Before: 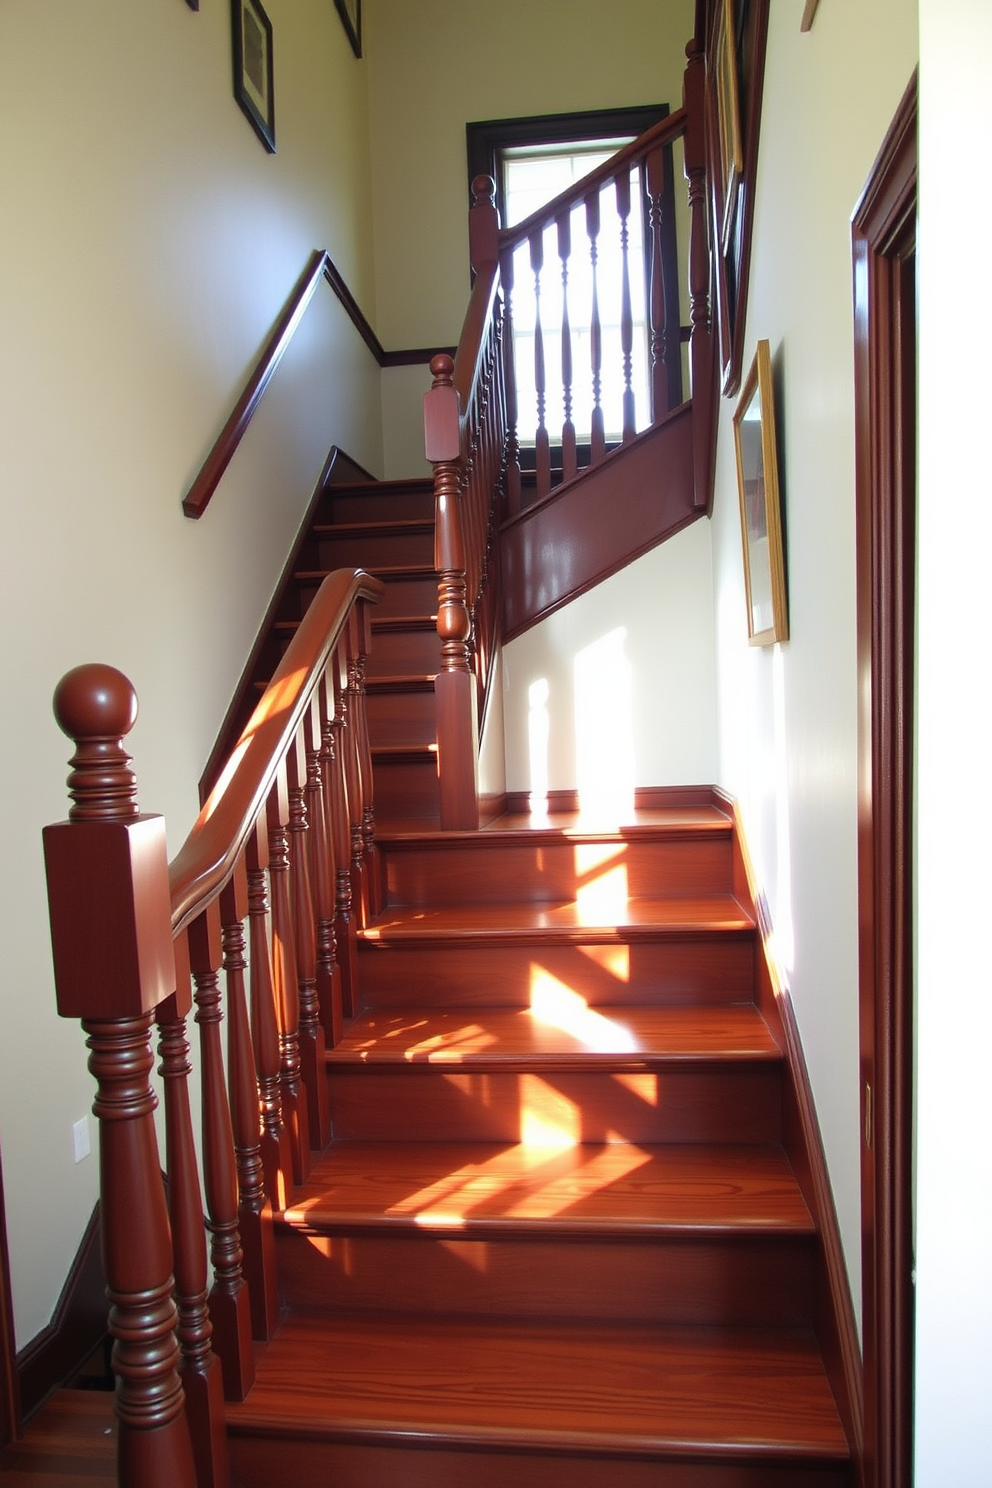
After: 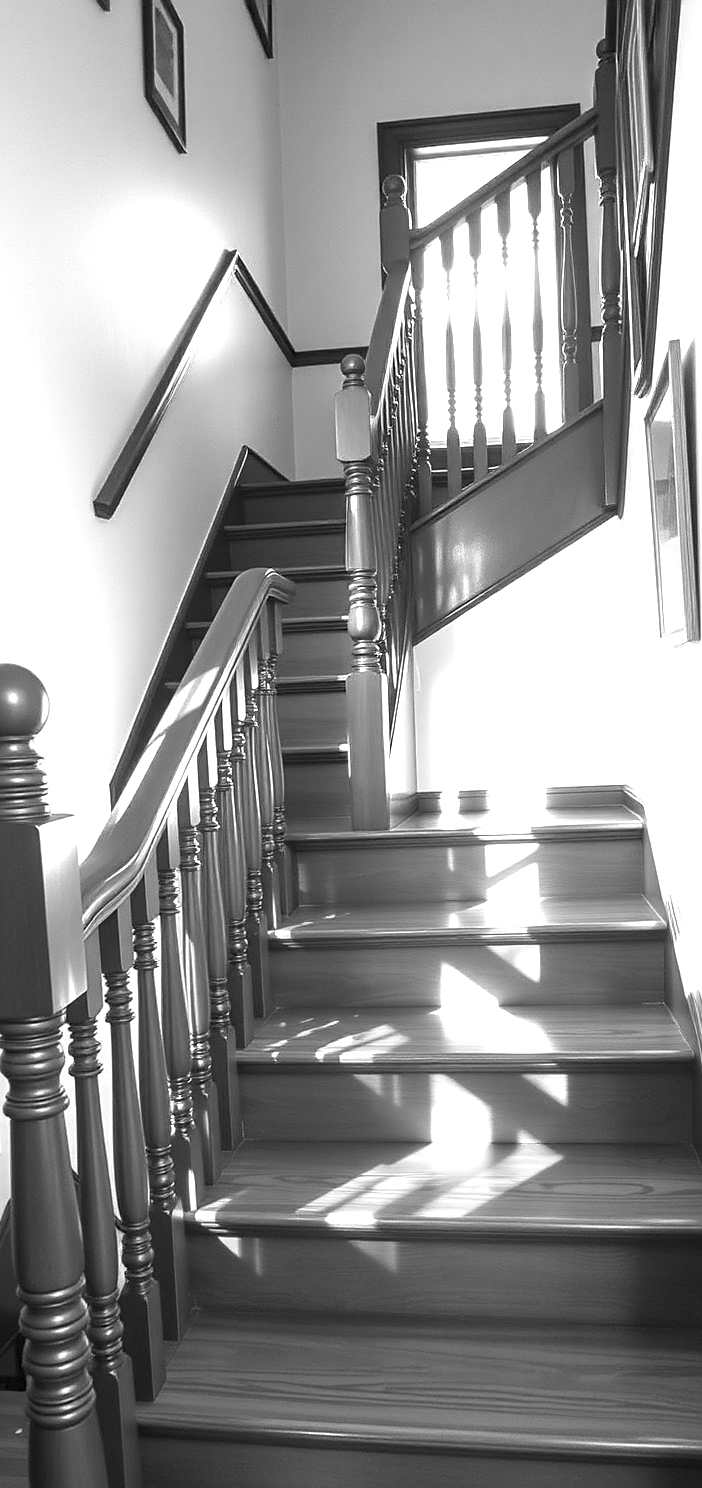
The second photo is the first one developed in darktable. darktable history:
monochrome: size 1
sharpen: on, module defaults
exposure: black level correction 0, exposure 1.1 EV, compensate exposure bias true, compensate highlight preservation false
crop and rotate: left 9.061%, right 20.142%
local contrast: on, module defaults
